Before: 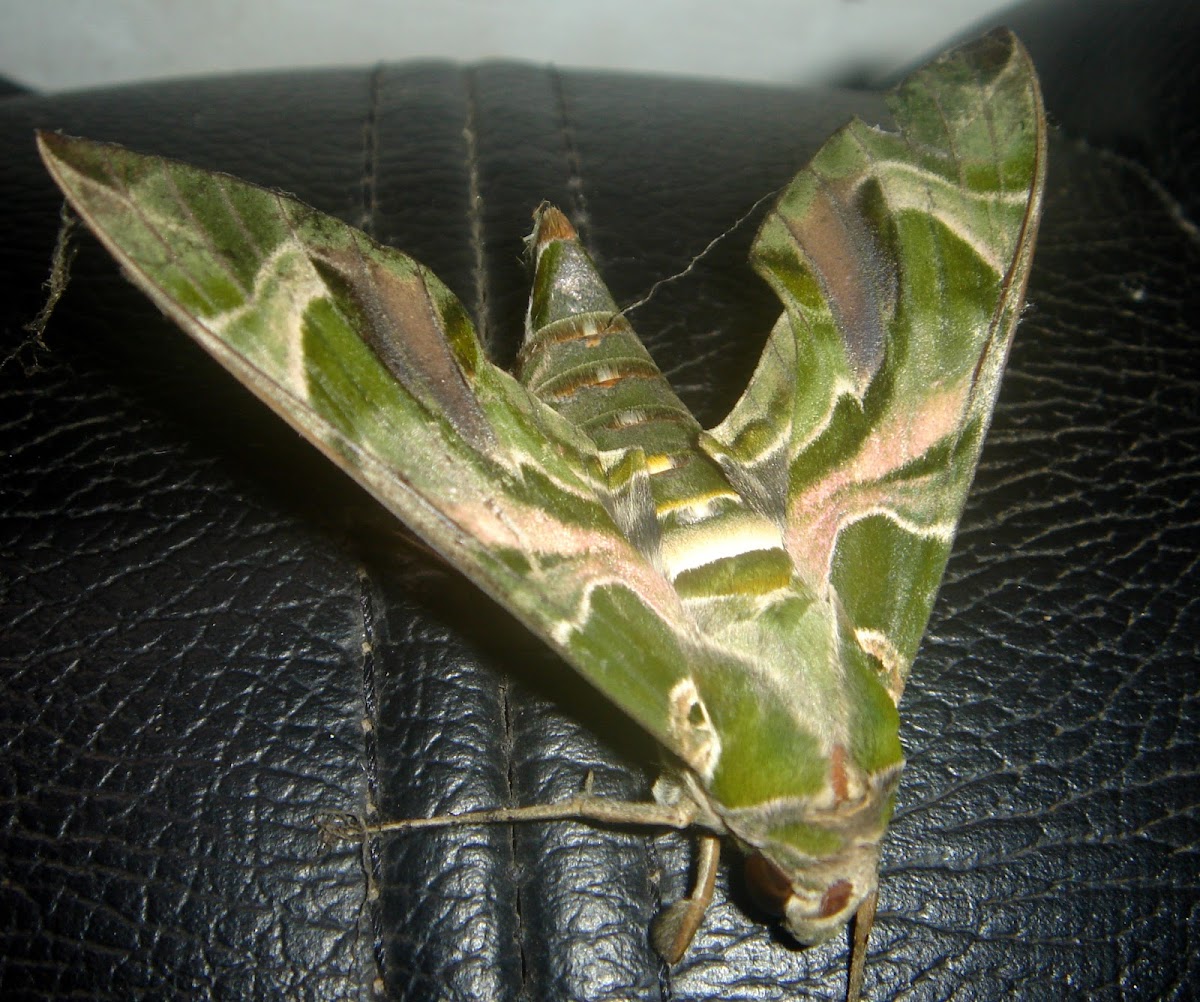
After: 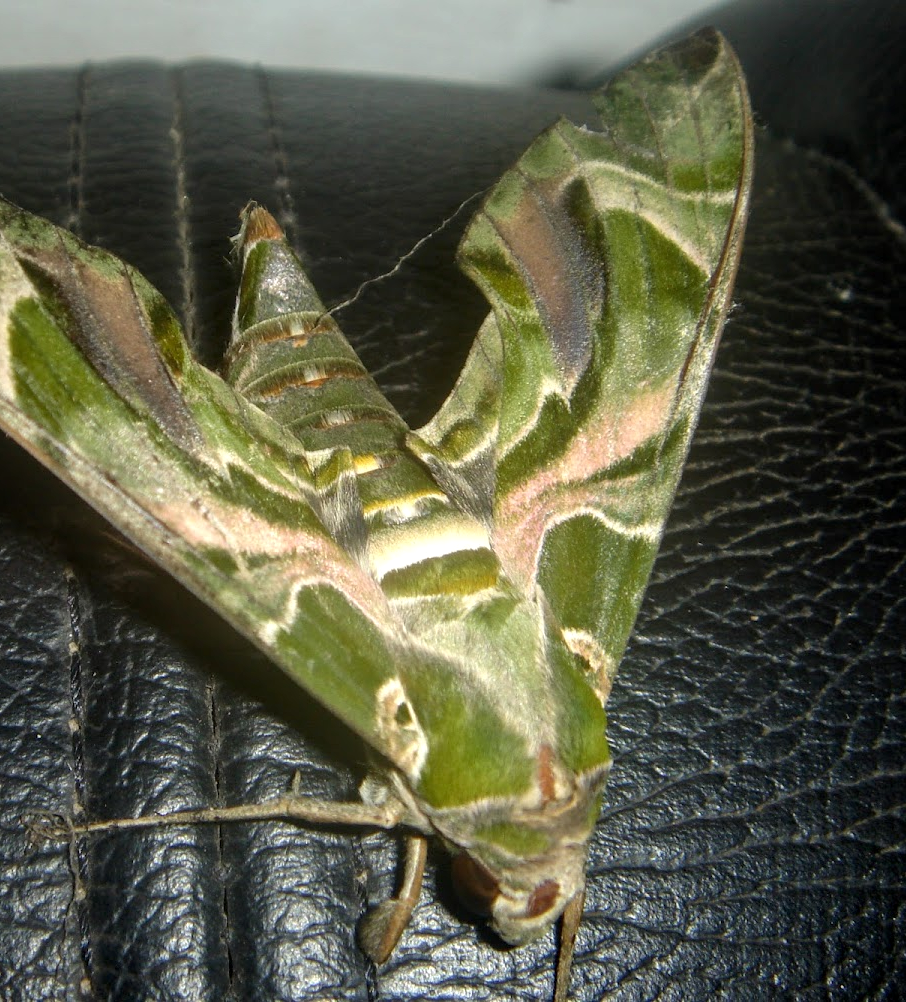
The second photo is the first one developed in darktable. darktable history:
local contrast: on, module defaults
crop and rotate: left 24.492%
